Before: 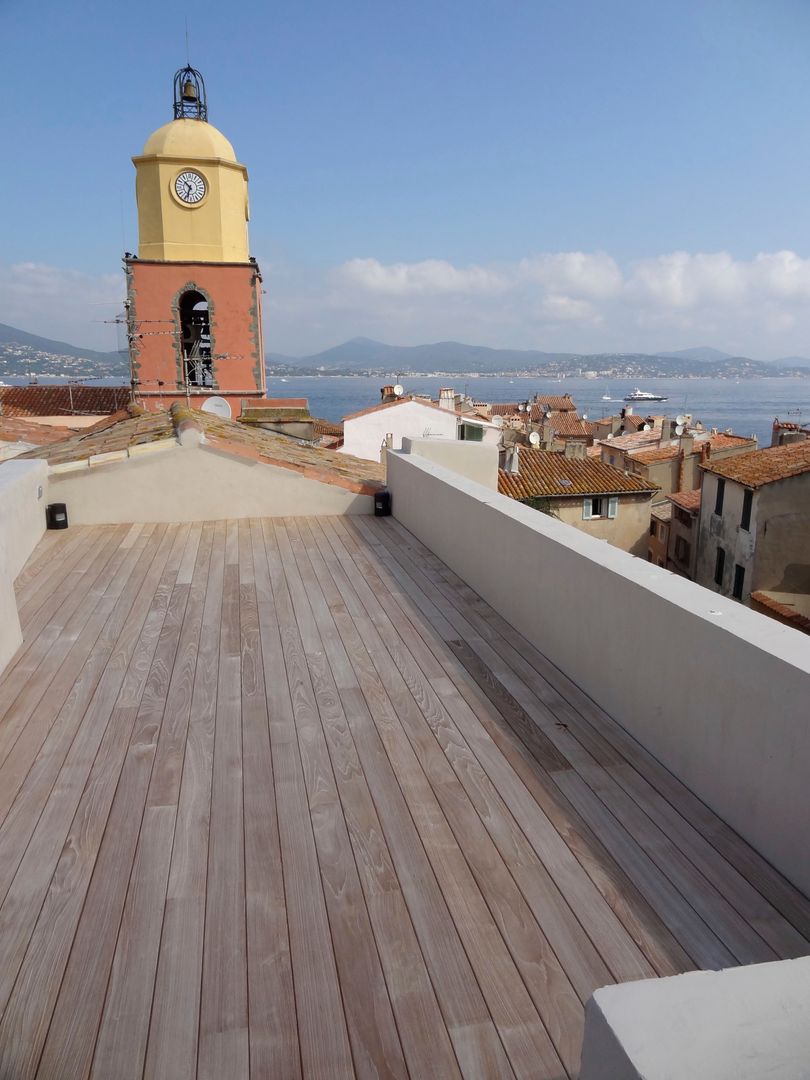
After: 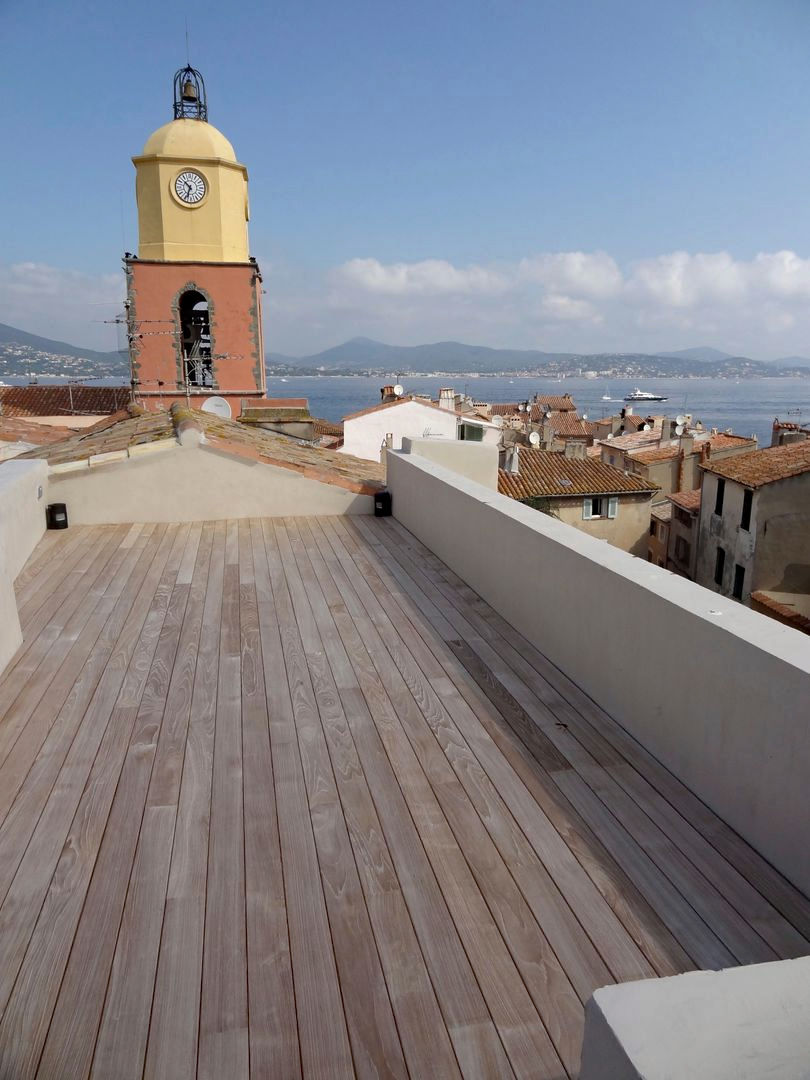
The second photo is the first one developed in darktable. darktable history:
haze removal: compatibility mode true, adaptive false
color correction: saturation 0.85
